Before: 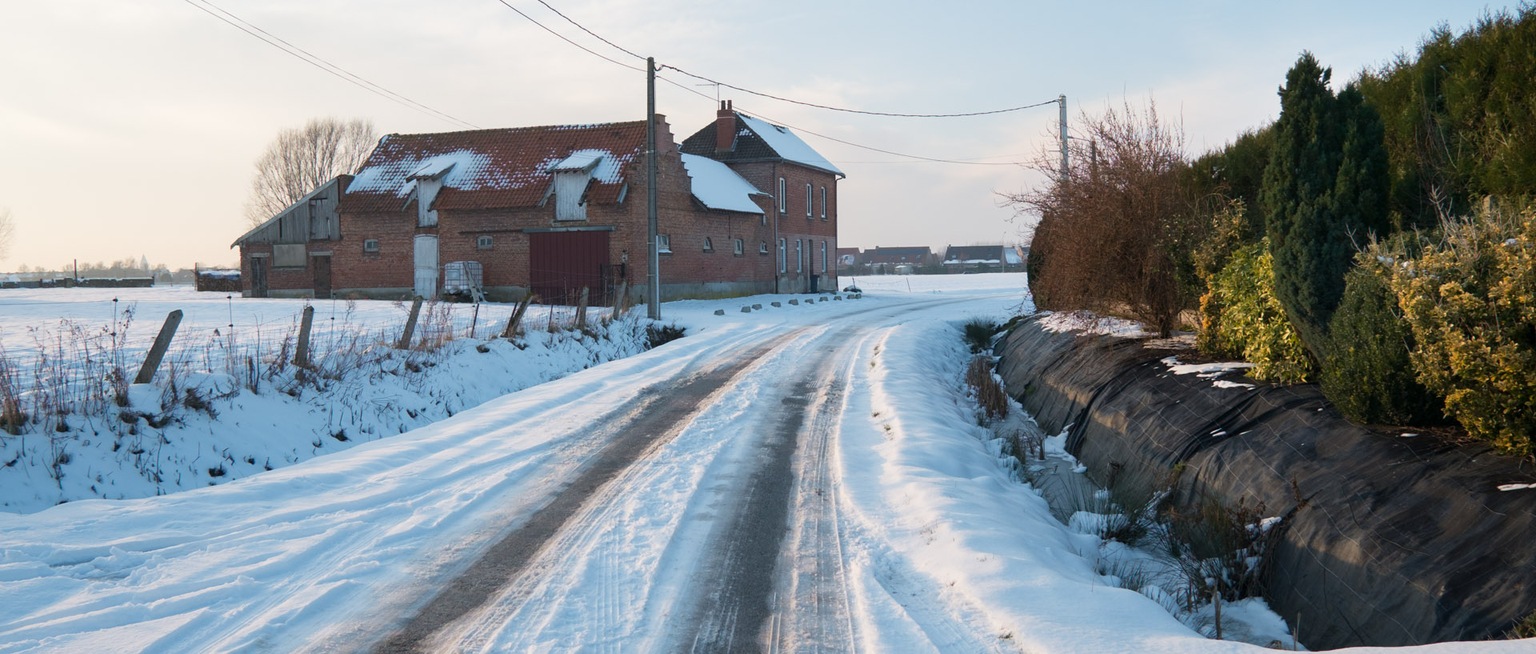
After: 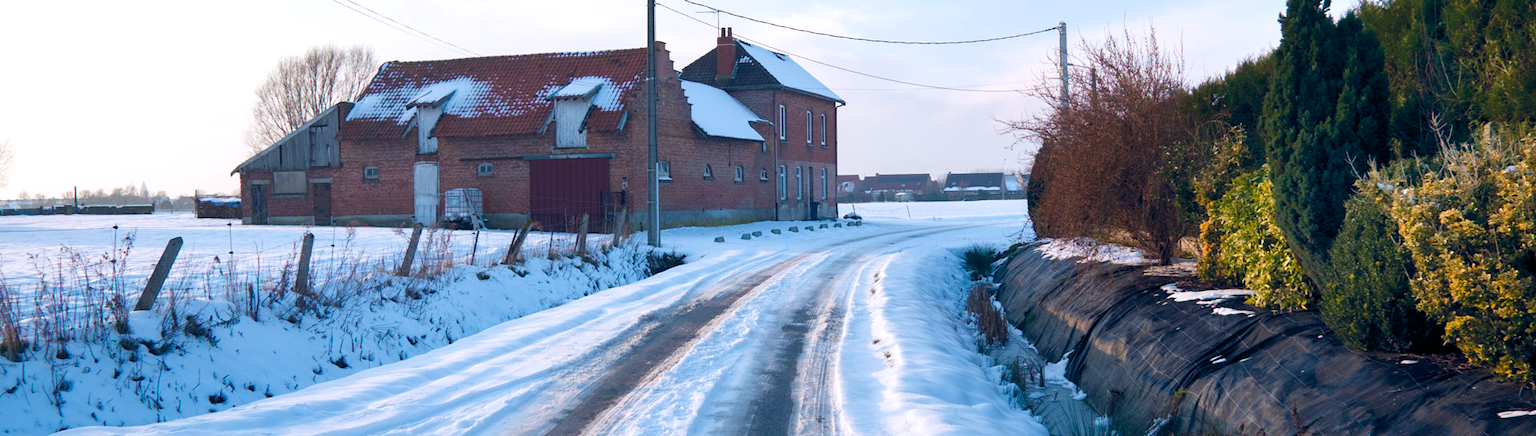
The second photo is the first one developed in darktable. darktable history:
color calibration: illuminant as shot in camera, x 0.358, y 0.373, temperature 4628.91 K
color balance rgb: global offset › chroma 0.126%, global offset › hue 253.4°, linear chroma grading › global chroma 0.975%, perceptual saturation grading › global saturation 20%, perceptual saturation grading › highlights -25.217%, perceptual saturation grading › shadows 49.719%, global vibrance 11.504%, contrast 4.971%
crop: top 11.167%, bottom 22.121%
shadows and highlights: shadows 37.26, highlights -27.57, soften with gaussian
exposure: exposure 0.165 EV, compensate highlight preservation false
